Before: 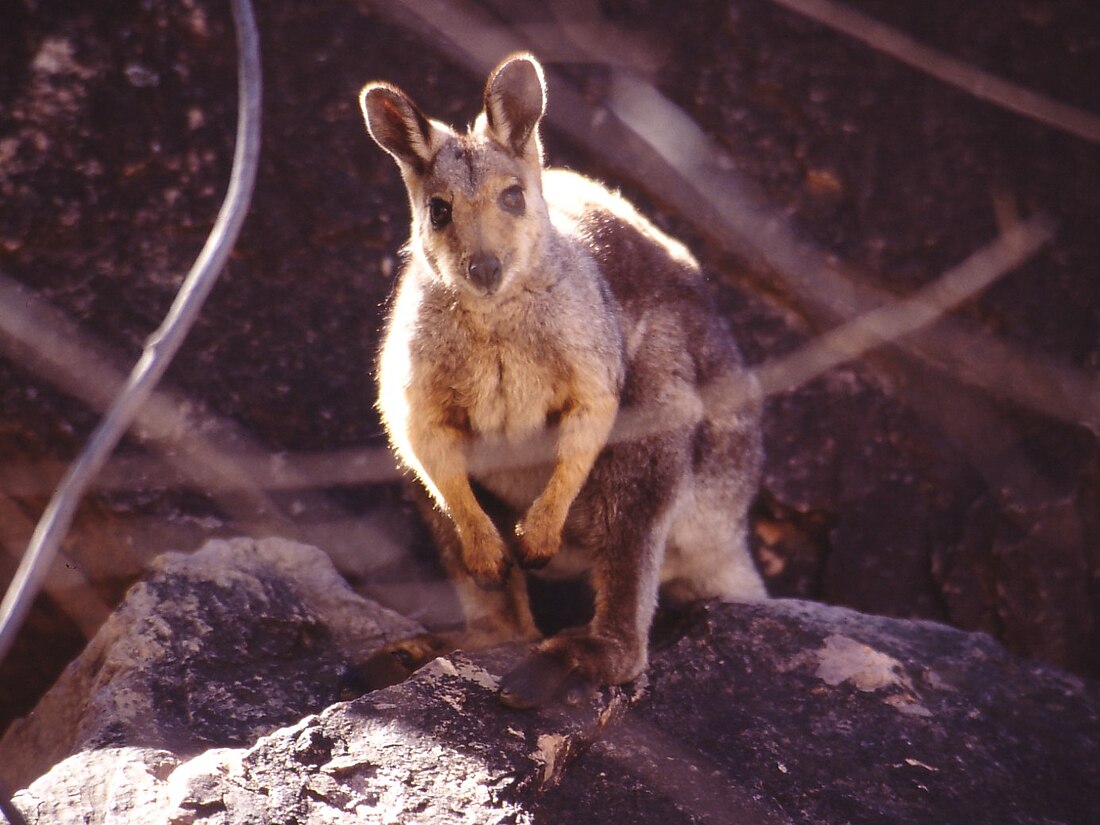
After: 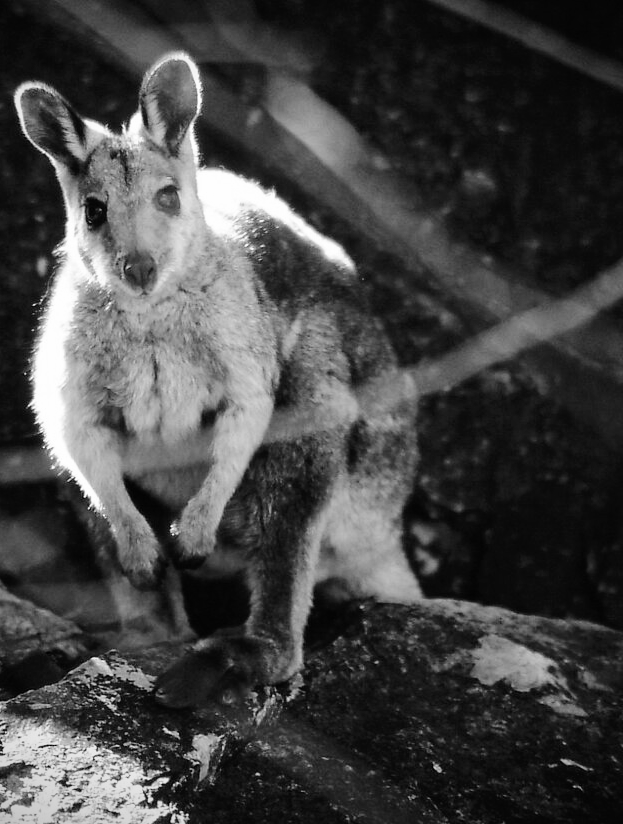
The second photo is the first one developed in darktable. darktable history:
crop: left 31.443%, top 0.02%, right 11.901%
tone curve: curves: ch0 [(0, 0) (0.003, 0) (0.011, 0.001) (0.025, 0.003) (0.044, 0.005) (0.069, 0.012) (0.1, 0.023) (0.136, 0.039) (0.177, 0.088) (0.224, 0.15) (0.277, 0.24) (0.335, 0.337) (0.399, 0.437) (0.468, 0.535) (0.543, 0.629) (0.623, 0.71) (0.709, 0.782) (0.801, 0.856) (0.898, 0.94) (1, 1)], color space Lab, linked channels, preserve colors none
haze removal: compatibility mode true, adaptive false
color calibration: output gray [0.714, 0.278, 0, 0], x 0.354, y 0.368, temperature 4730.9 K
vignetting: fall-off start 97.24%, width/height ratio 1.18
